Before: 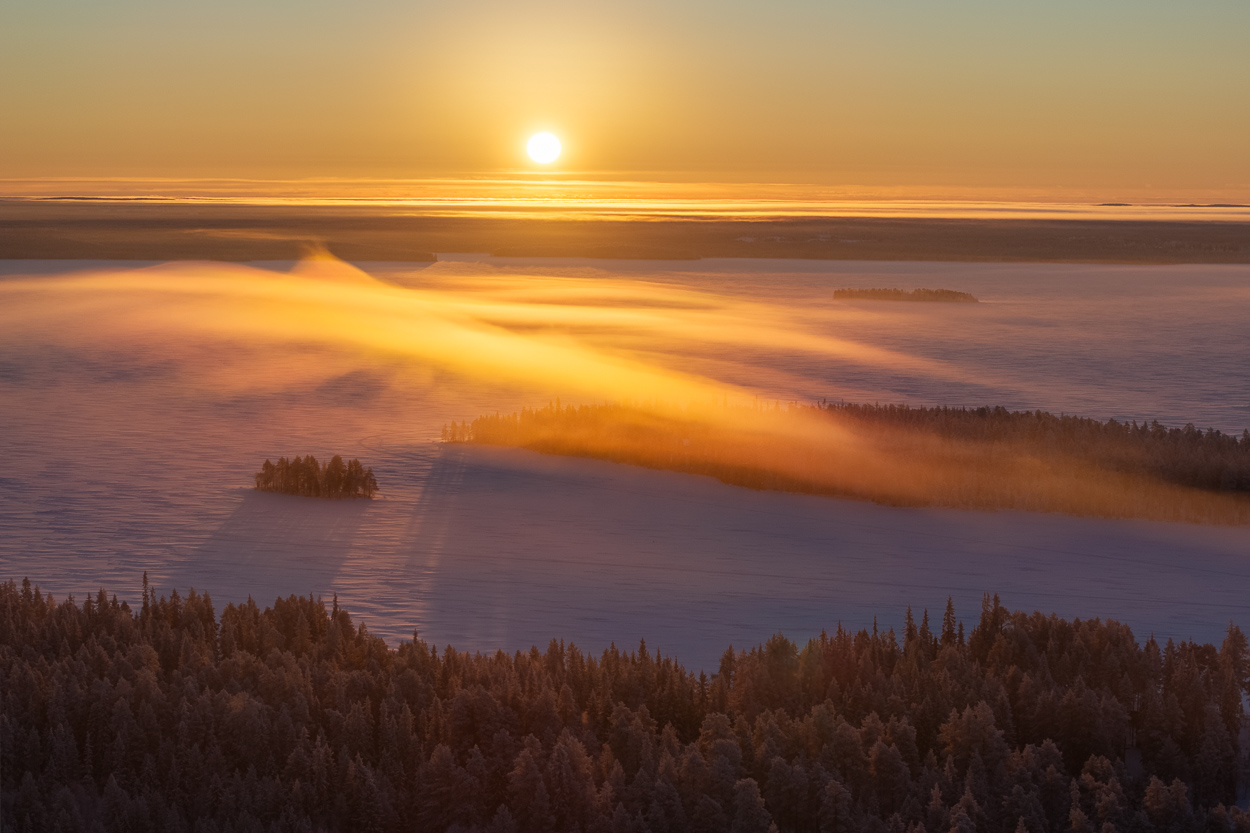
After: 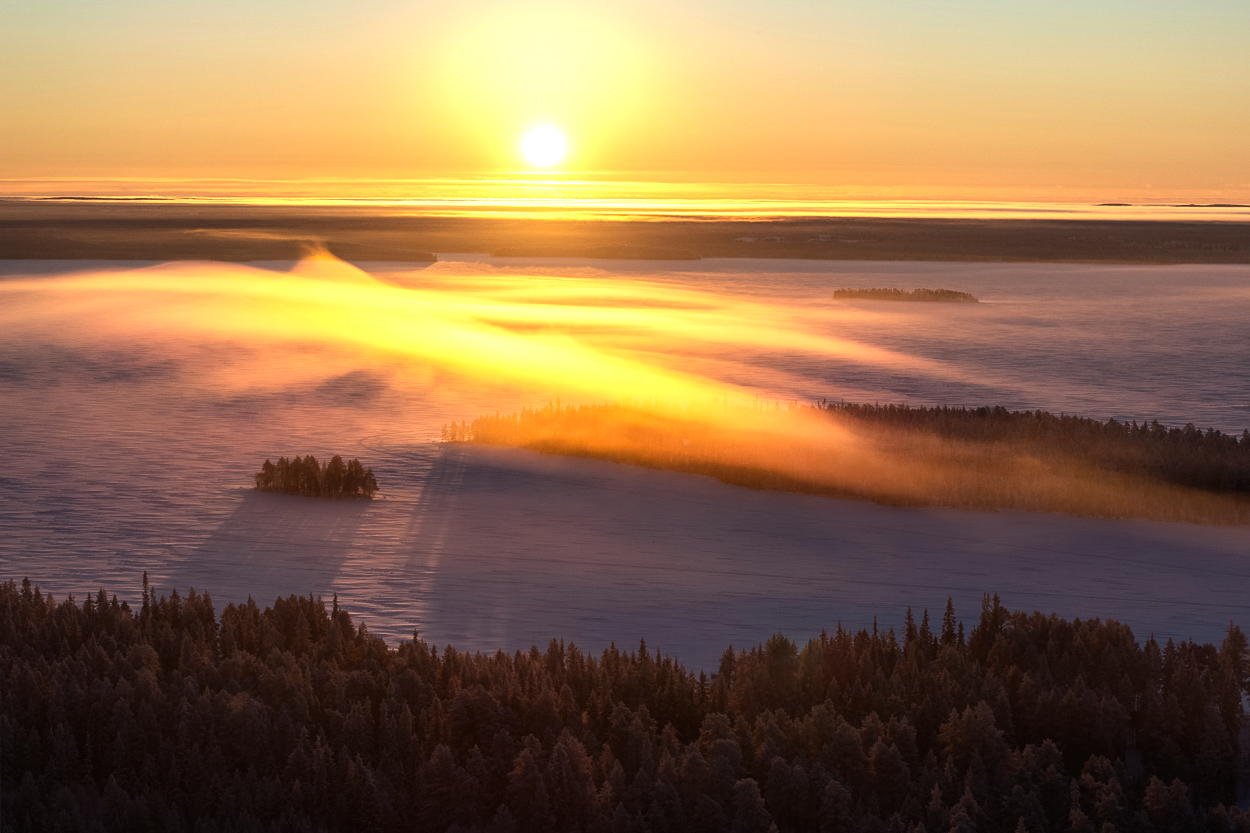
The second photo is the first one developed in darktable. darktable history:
tone equalizer: -8 EV -1.09 EV, -7 EV -1.05 EV, -6 EV -0.843 EV, -5 EV -0.57 EV, -3 EV 0.558 EV, -2 EV 0.871 EV, -1 EV 1 EV, +0 EV 1.08 EV, edges refinement/feathering 500, mask exposure compensation -1.57 EV, preserve details no
